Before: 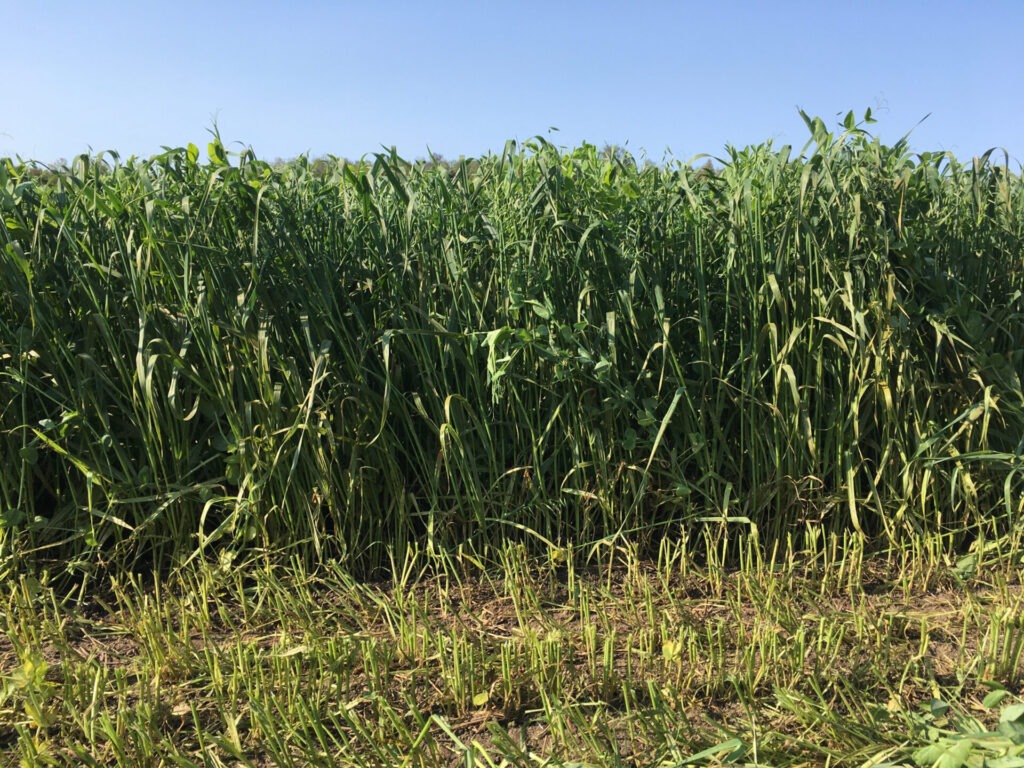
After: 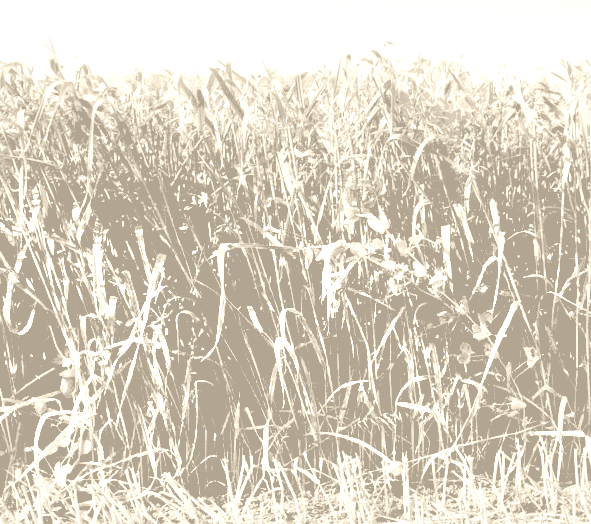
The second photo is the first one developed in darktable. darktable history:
colorize: hue 36°, saturation 71%, lightness 80.79%
shadows and highlights: shadows 75, highlights -60.85, soften with gaussian
crop: left 16.202%, top 11.208%, right 26.045%, bottom 20.557%
rgb levels: levels [[0.029, 0.461, 0.922], [0, 0.5, 1], [0, 0.5, 1]]
